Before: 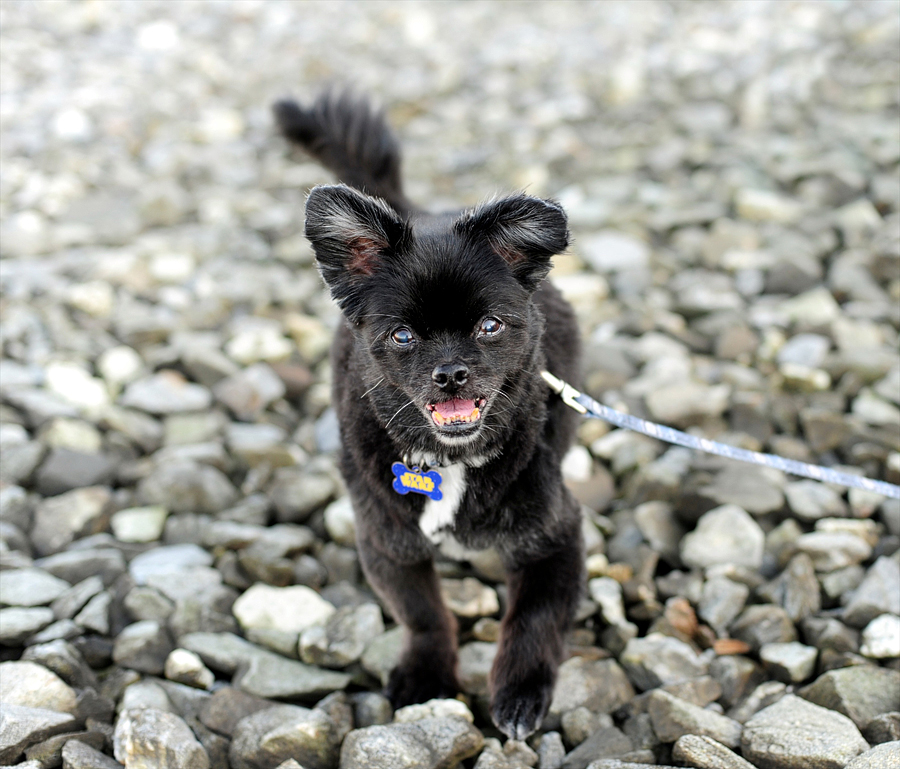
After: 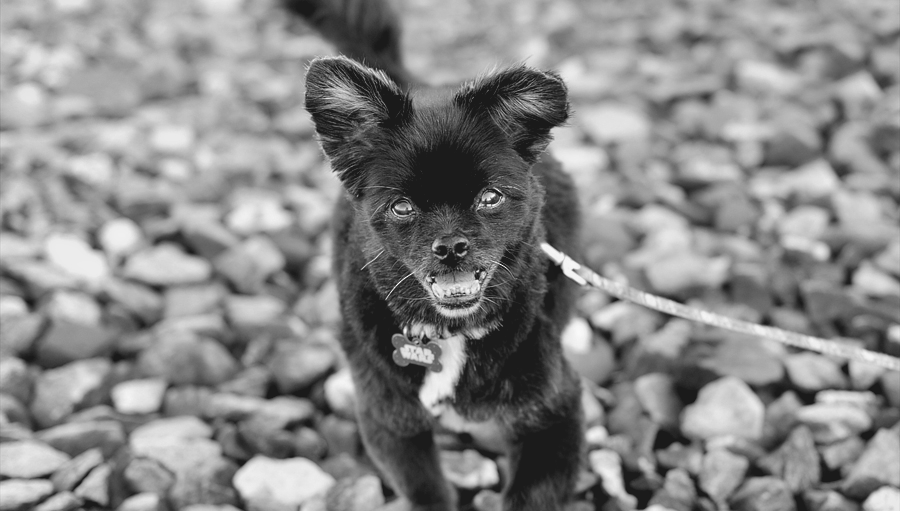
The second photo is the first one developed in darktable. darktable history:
white balance: red 0.954, blue 1.079
monochrome: on, module defaults
contrast equalizer: y [[0.536, 0.565, 0.581, 0.516, 0.52, 0.491], [0.5 ×6], [0.5 ×6], [0 ×6], [0 ×6]]
contrast brightness saturation: contrast -0.19, saturation 0.19
crop: top 16.727%, bottom 16.727%
exposure: compensate highlight preservation false
color balance rgb: global vibrance 10%
shadows and highlights: low approximation 0.01, soften with gaussian
